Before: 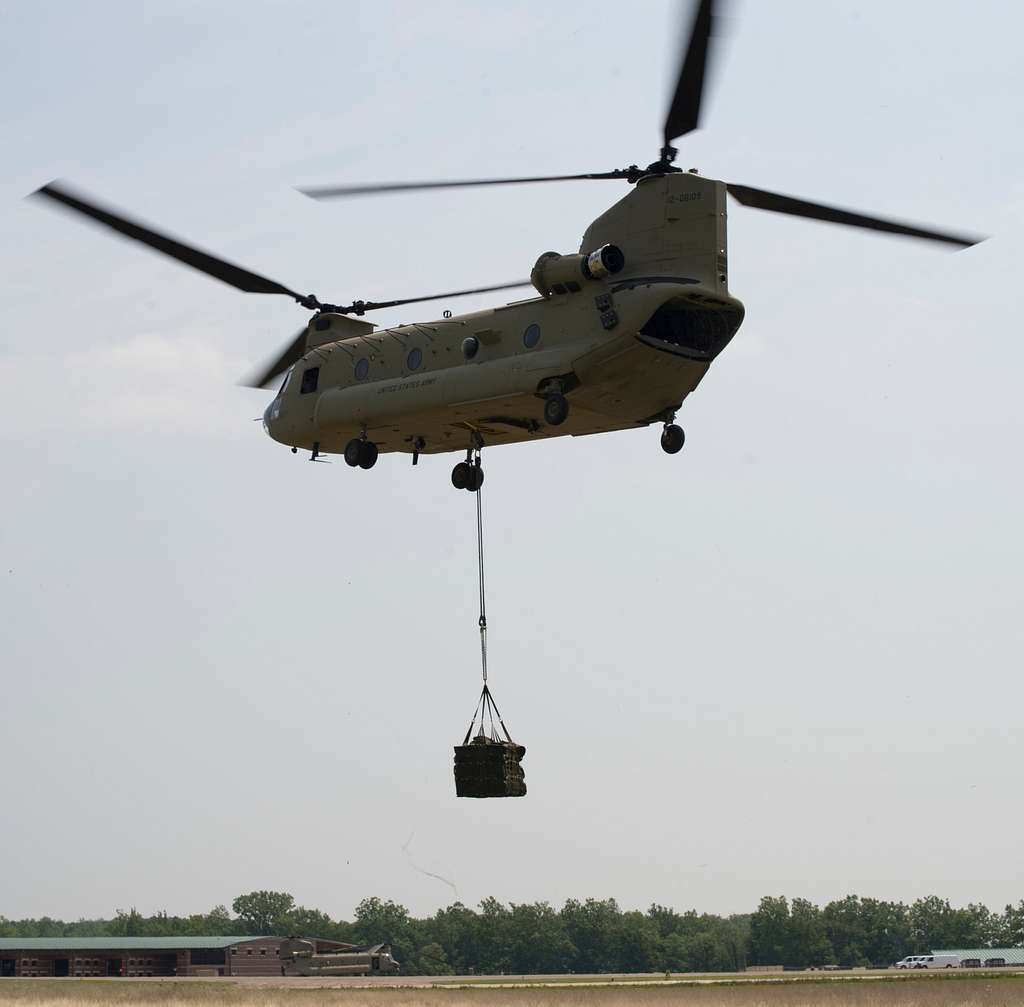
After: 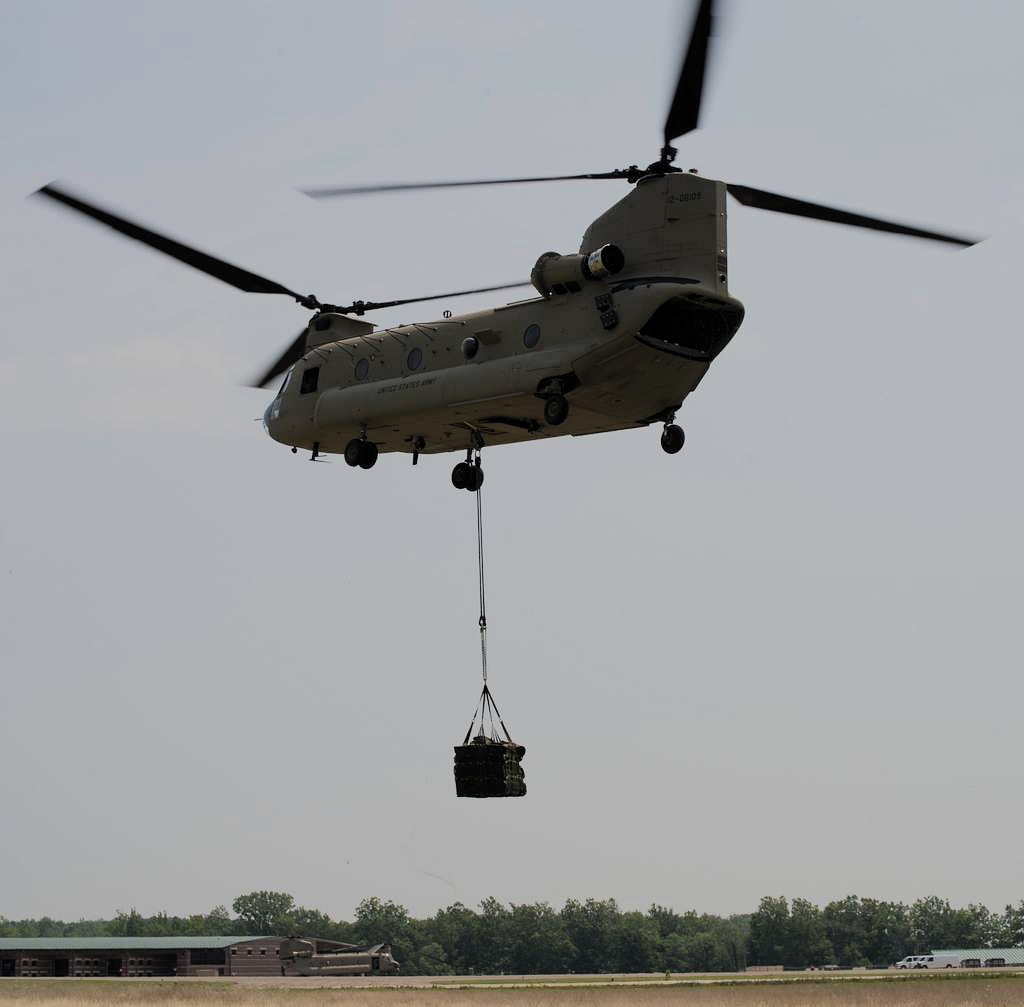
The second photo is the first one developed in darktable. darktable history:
filmic rgb: black relative exposure -6.15 EV, white relative exposure 6.97 EV, hardness 2.27, color science v5 (2021), contrast in shadows safe, contrast in highlights safe
